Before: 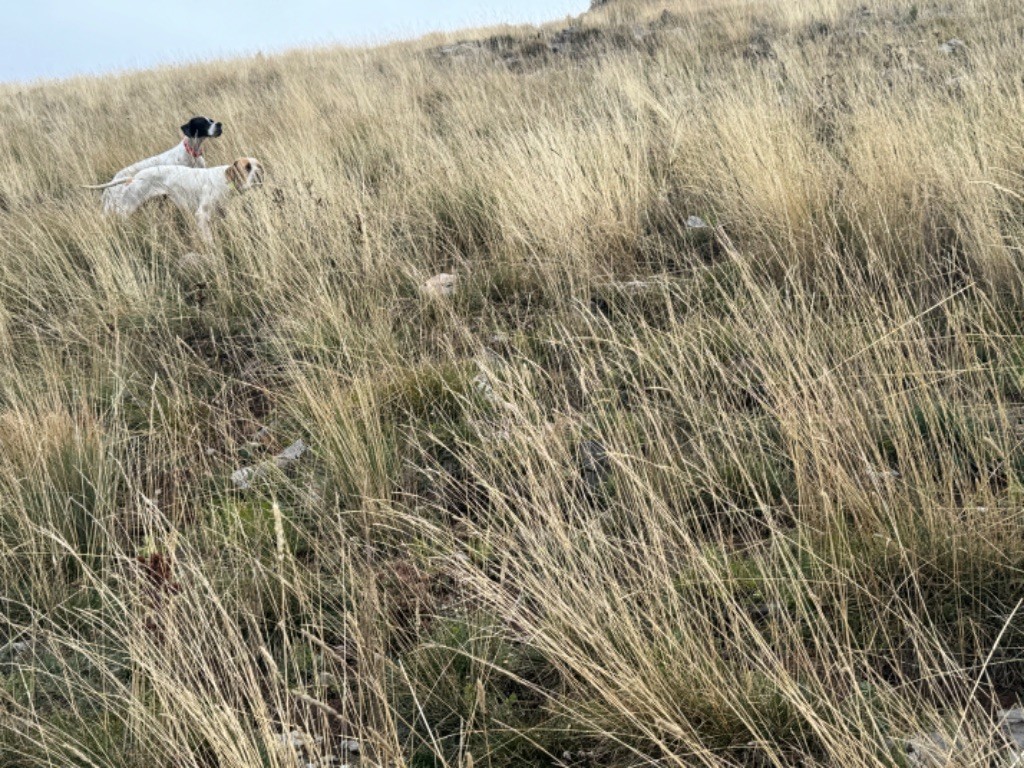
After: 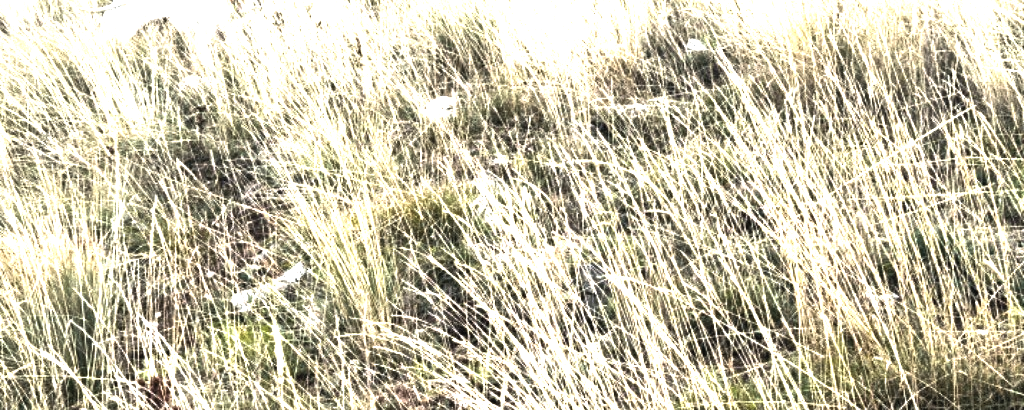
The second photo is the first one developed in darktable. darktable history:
color balance rgb: perceptual saturation grading › global saturation 19.943%, perceptual brilliance grading › global brilliance 29.712%, perceptual brilliance grading › highlights 50.312%, perceptual brilliance grading › mid-tones 50.903%, perceptual brilliance grading › shadows -21.566%, global vibrance 30.047%
crop and rotate: top 23.062%, bottom 23.525%
contrast brightness saturation: contrast -0.049, saturation -0.412
